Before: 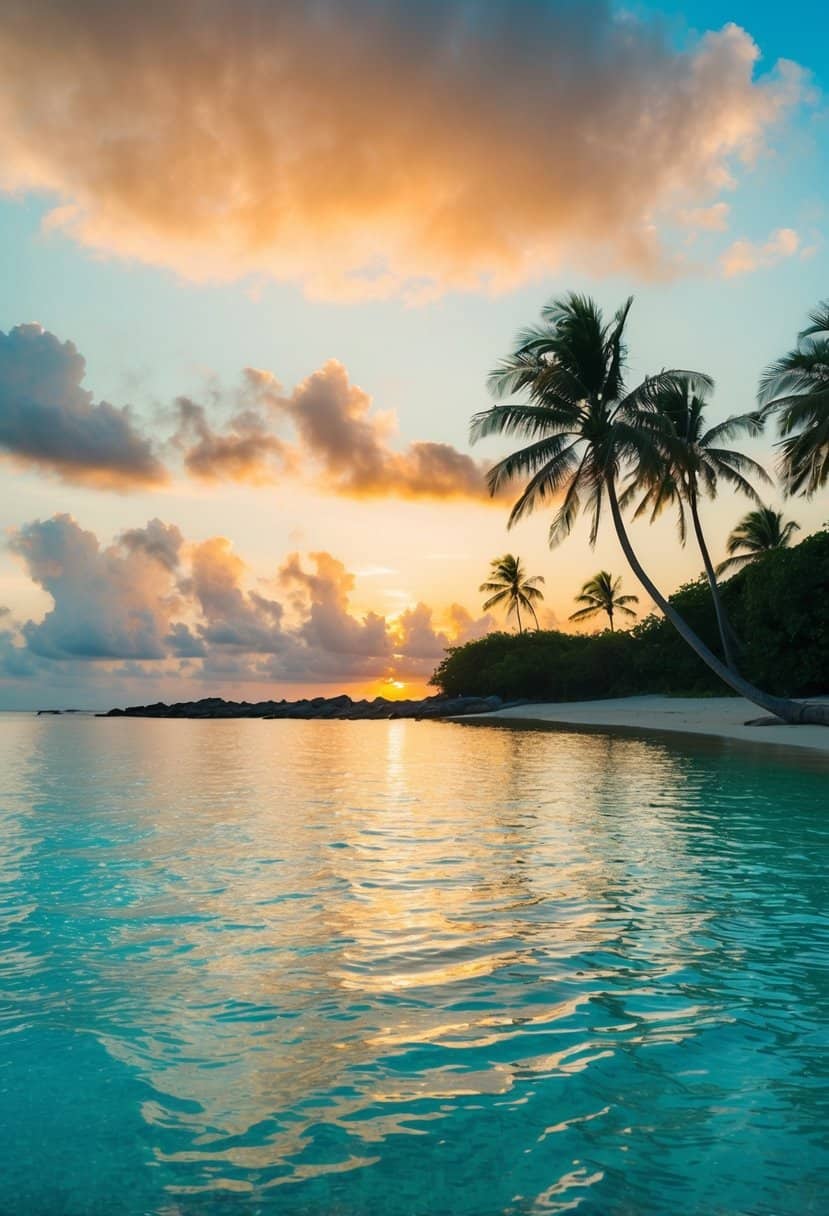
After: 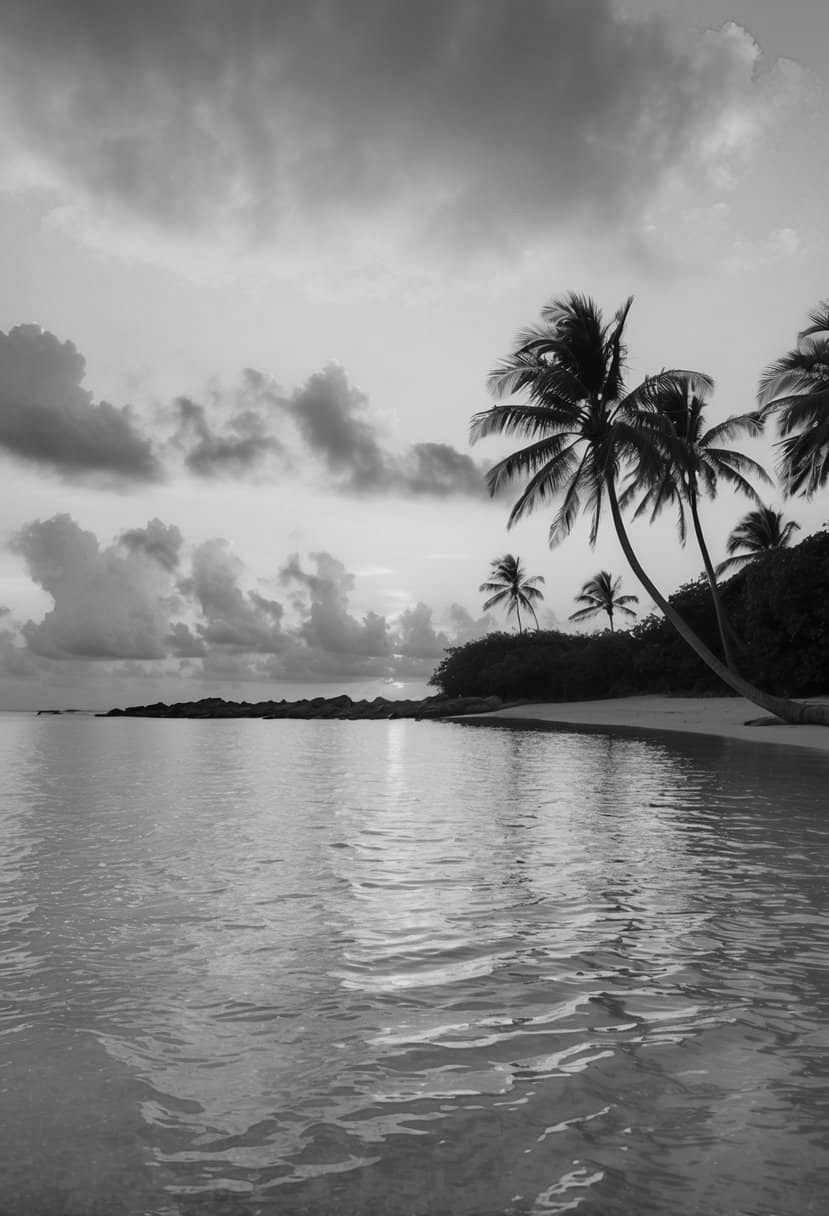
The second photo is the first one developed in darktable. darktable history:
color correction: highlights b* -0.053, saturation 1.36
color calibration: output gray [0.267, 0.423, 0.267, 0], illuminant same as pipeline (D50), adaptation XYZ, x 0.345, y 0.358, temperature 5016.77 K
color balance rgb: shadows lift › luminance 0.889%, shadows lift › chroma 0.17%, shadows lift › hue 21.18°, perceptual saturation grading › global saturation 18.66%, global vibrance 20%
